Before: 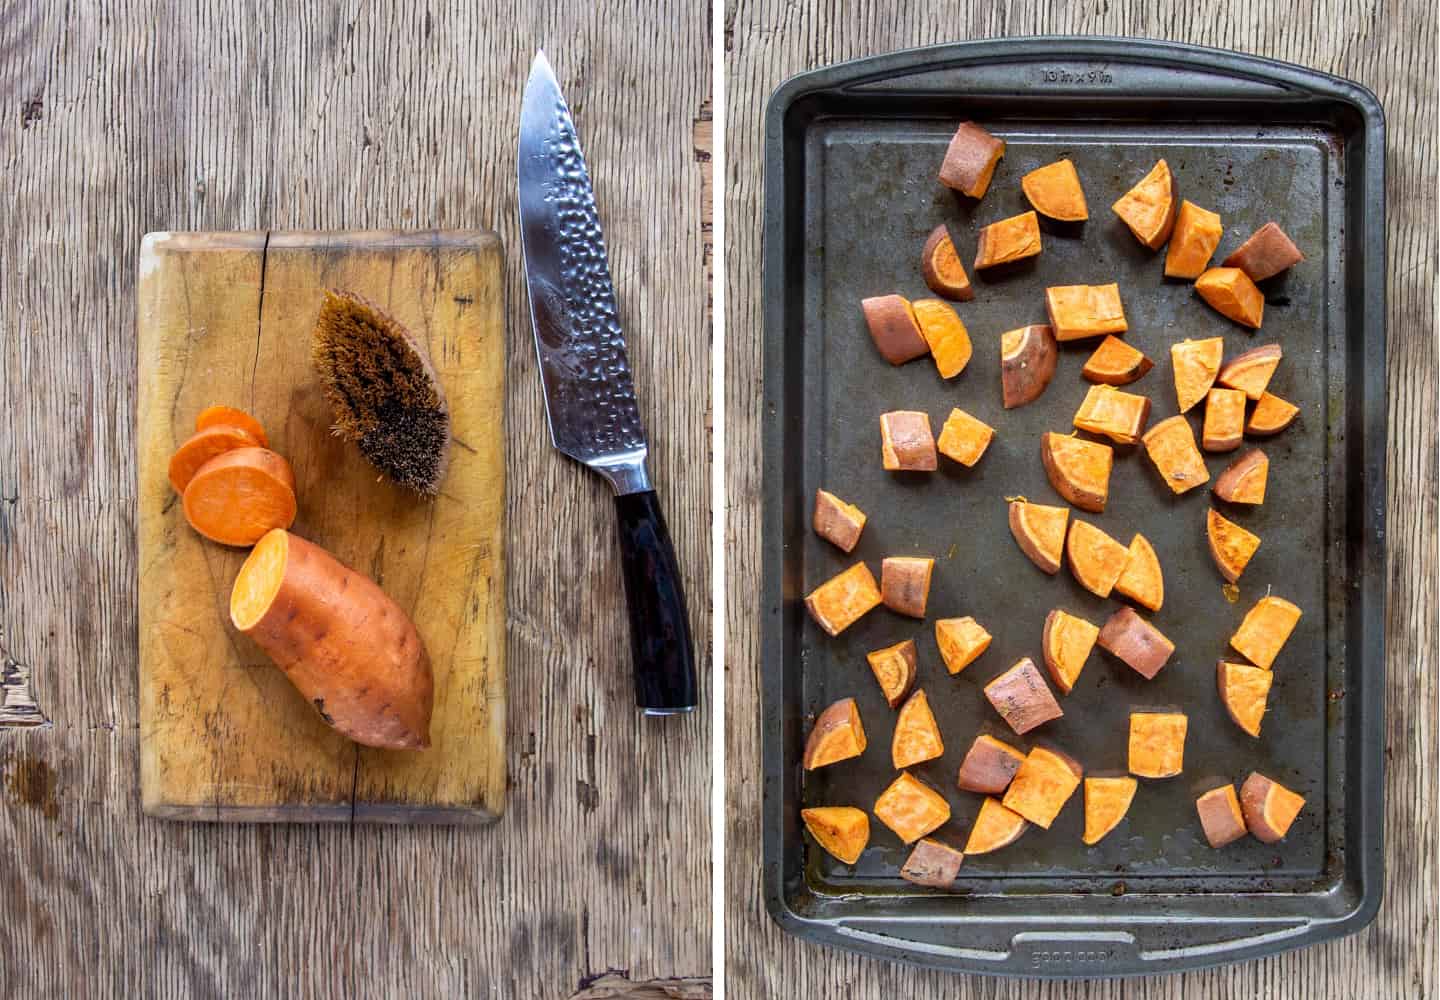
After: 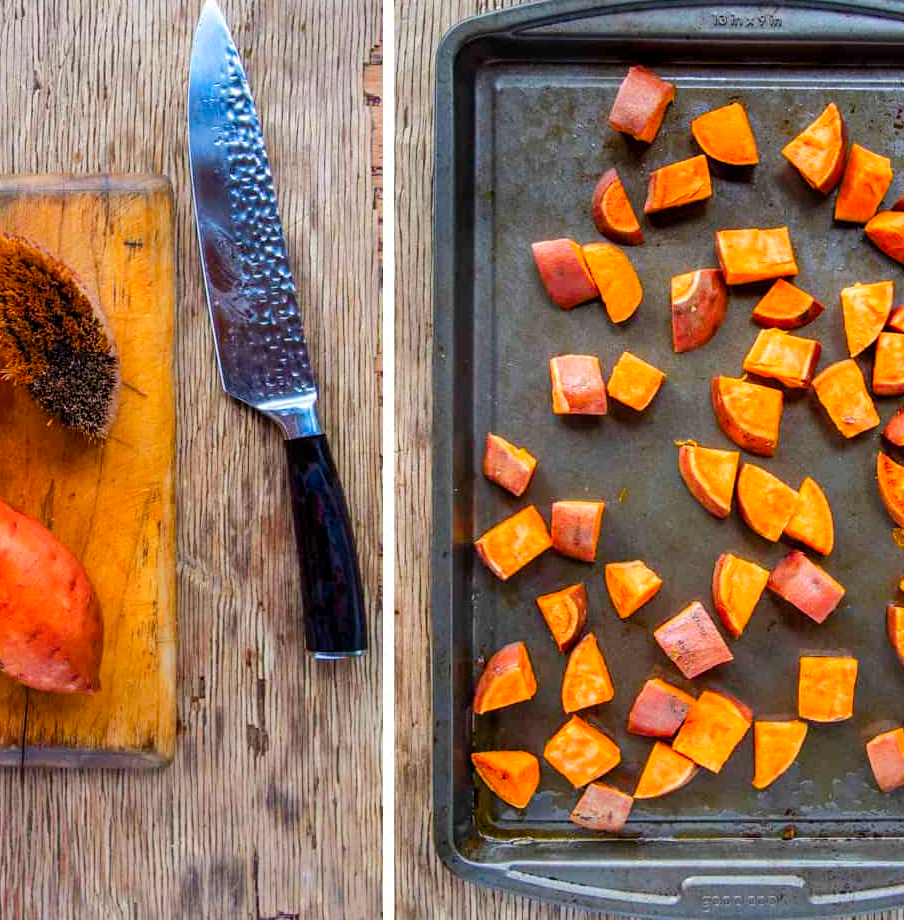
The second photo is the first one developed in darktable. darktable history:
color zones: curves: ch1 [(0.29, 0.492) (0.373, 0.185) (0.509, 0.481)]; ch2 [(0.25, 0.462) (0.749, 0.457)]
crop and rotate: left 22.949%, top 5.637%, right 14.219%, bottom 2.359%
color balance rgb: perceptual saturation grading › global saturation 36.171%, perceptual saturation grading › shadows 35.343%, perceptual brilliance grading › mid-tones 9.175%, perceptual brilliance grading › shadows 15.524%
